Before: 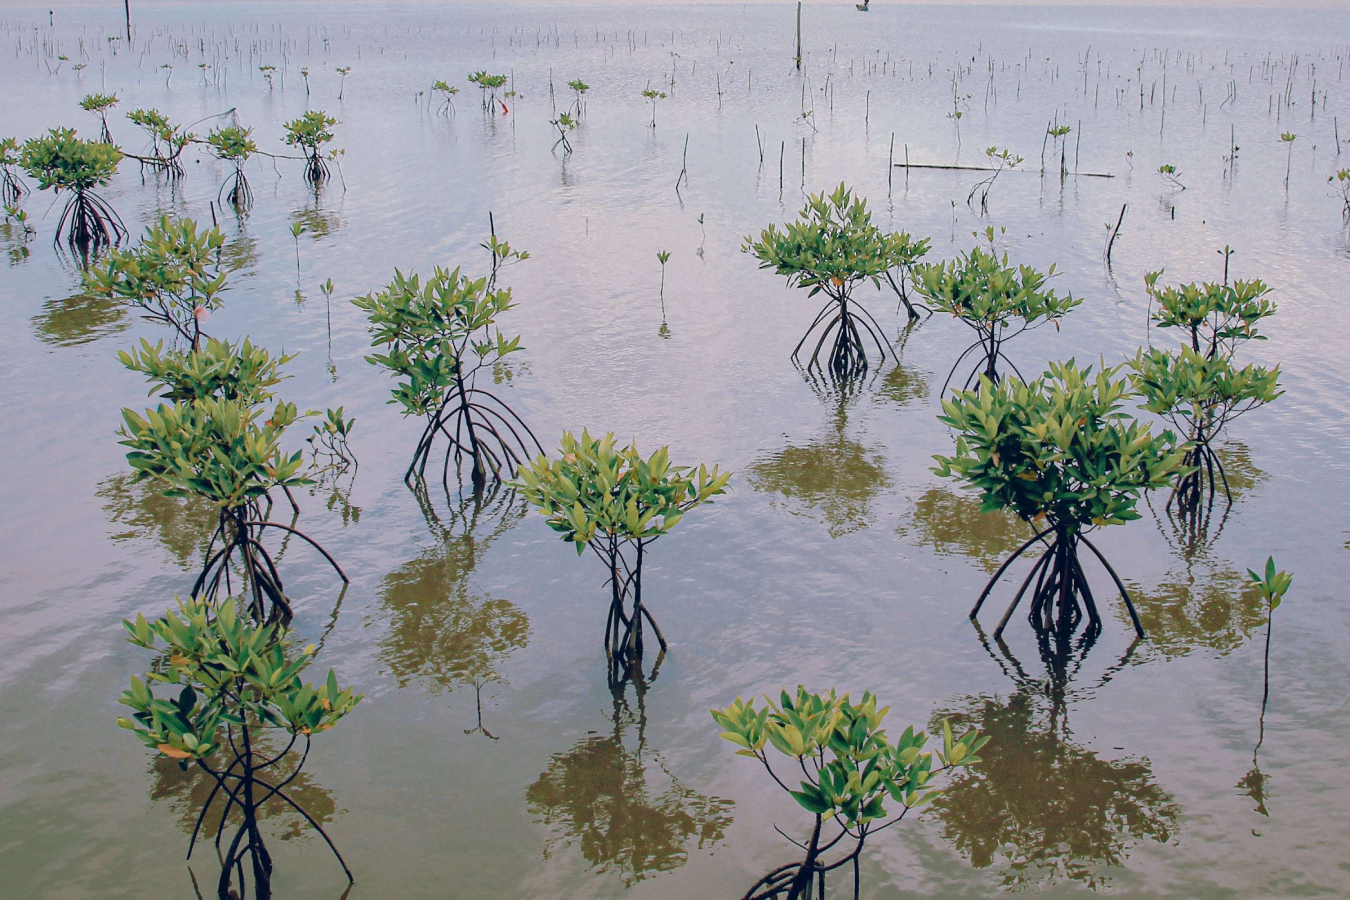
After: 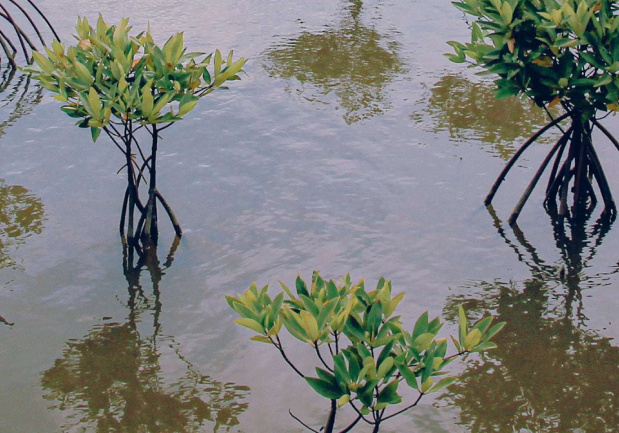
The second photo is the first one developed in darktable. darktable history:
crop: left 35.96%, top 46.066%, right 18.141%, bottom 5.809%
